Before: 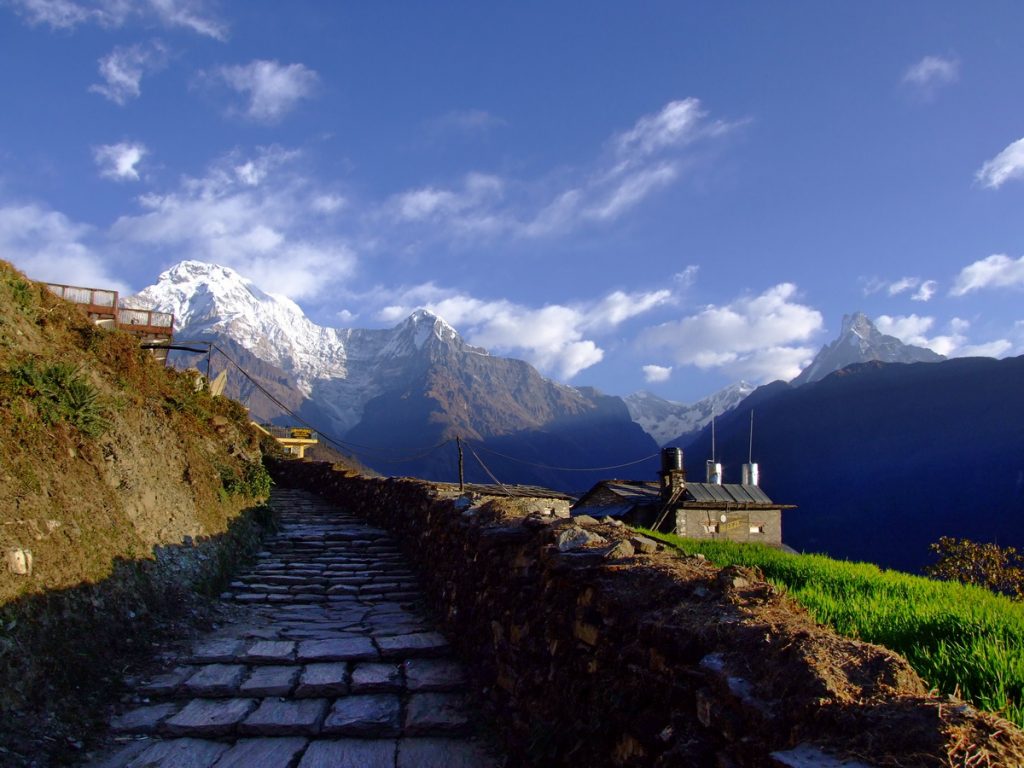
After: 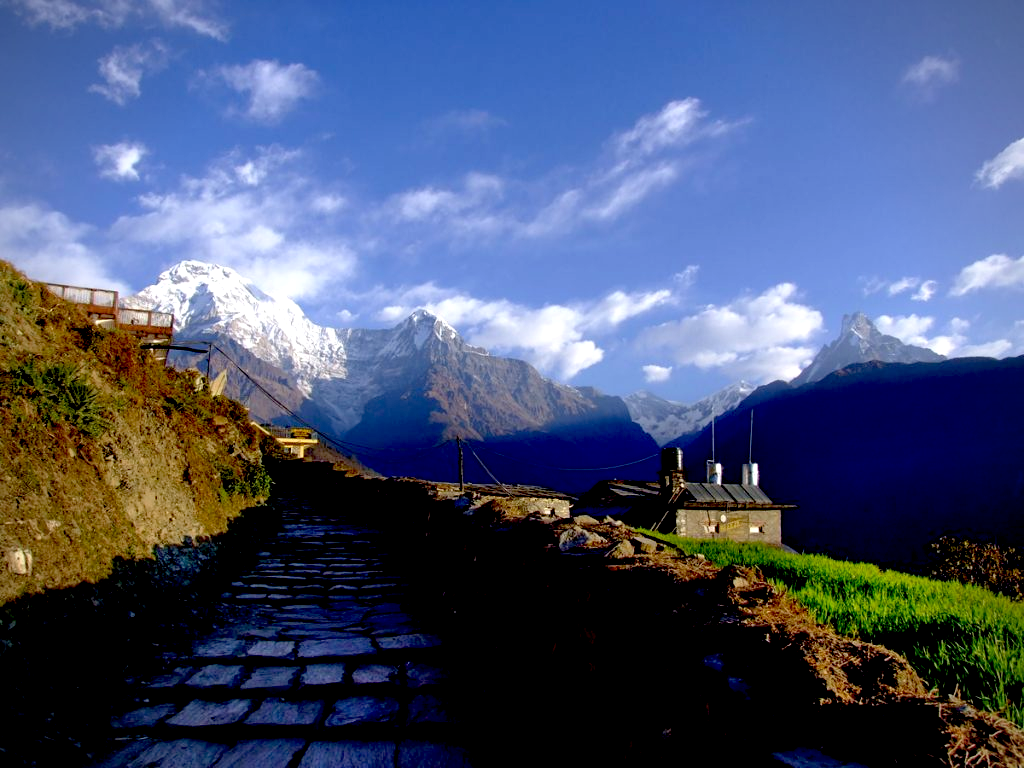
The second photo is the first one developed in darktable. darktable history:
exposure: black level correction 0.03, exposure 0.318 EV, compensate highlight preservation false
vignetting: brightness -0.424, saturation -0.205, unbound false
